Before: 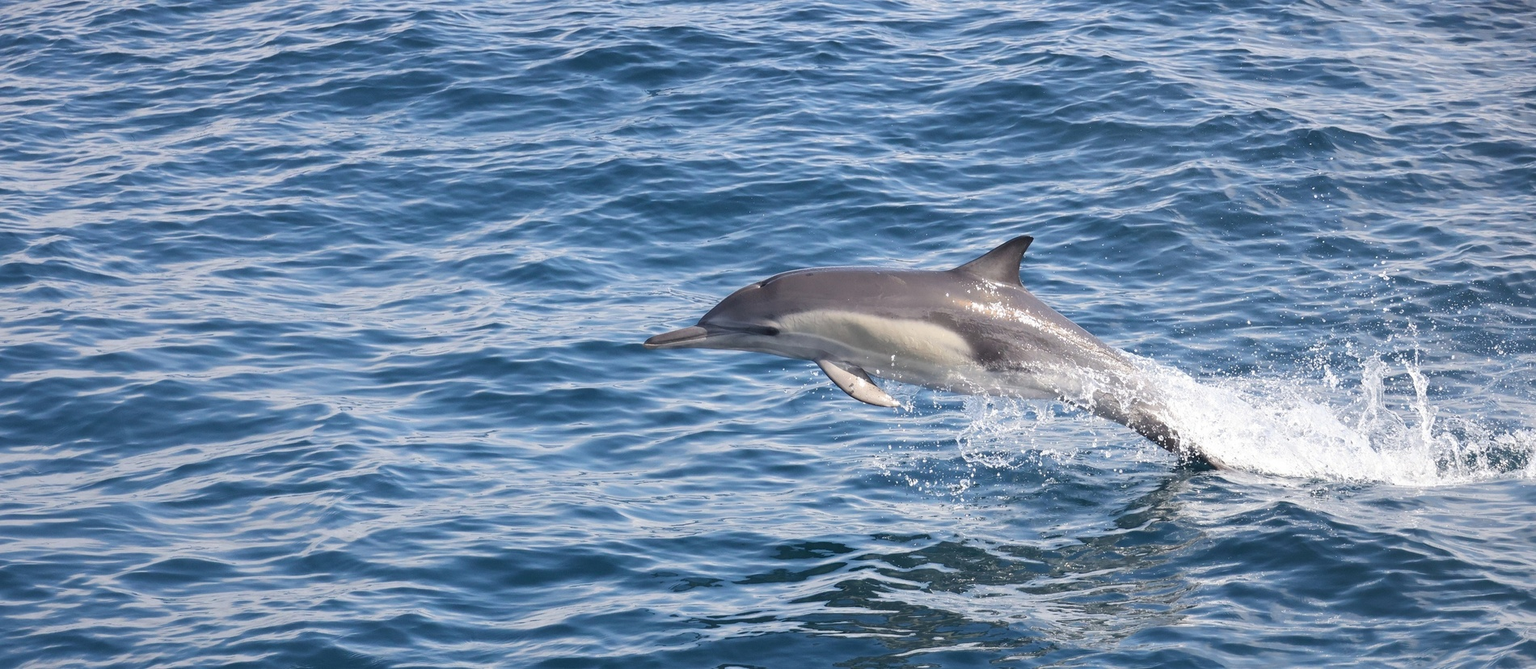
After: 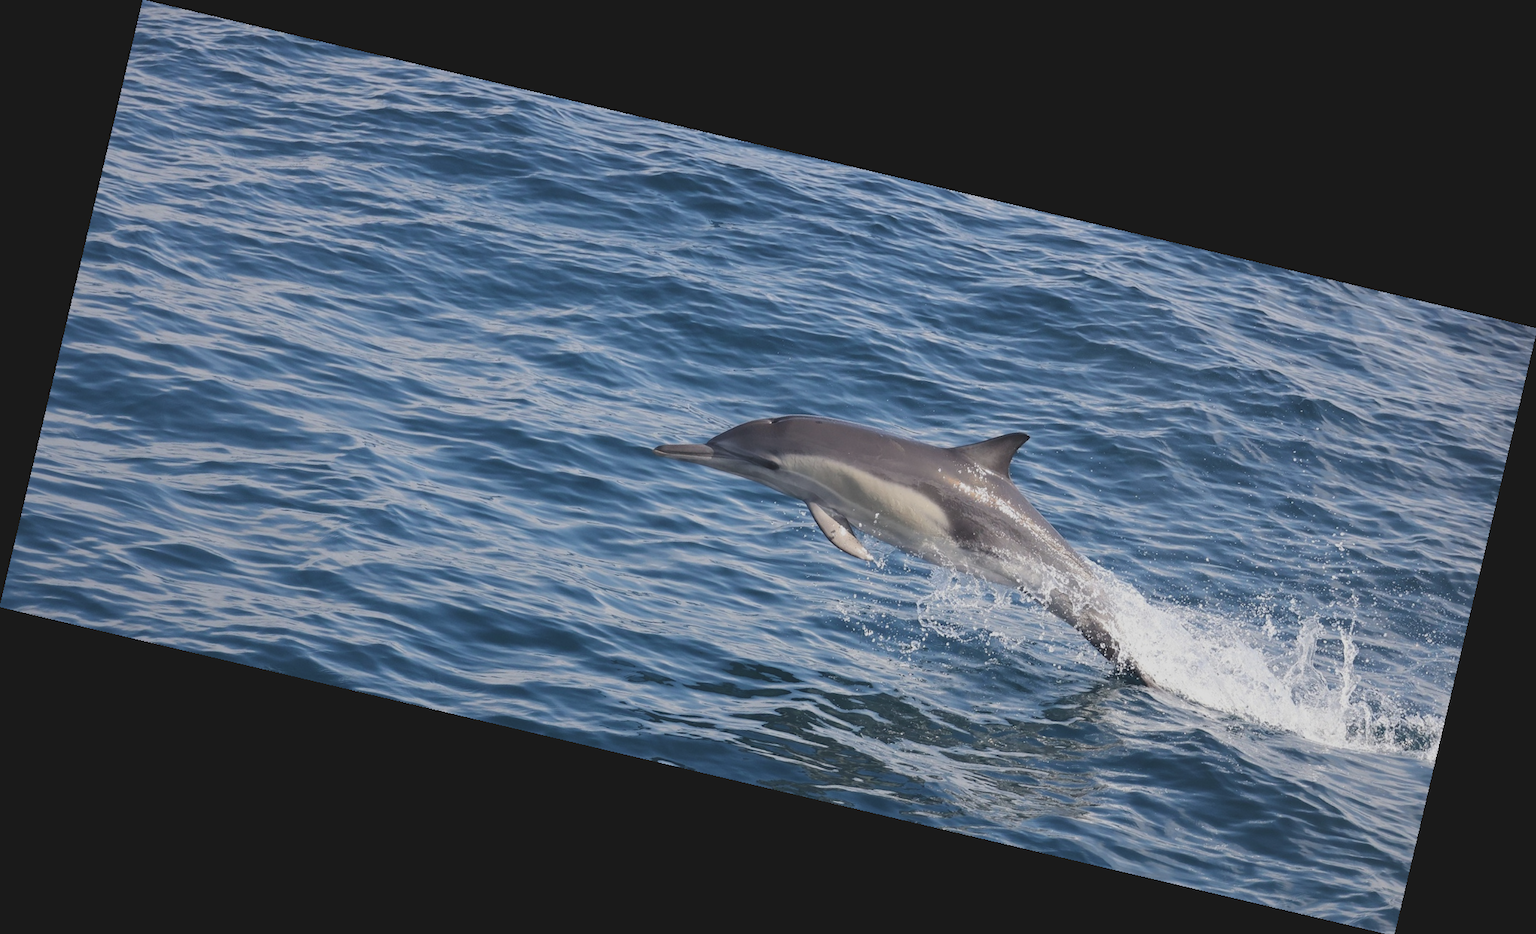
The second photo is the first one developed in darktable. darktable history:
rotate and perspective: rotation 13.27°, automatic cropping off
exposure: black level correction -0.015, exposure -0.5 EV, compensate highlight preservation false
